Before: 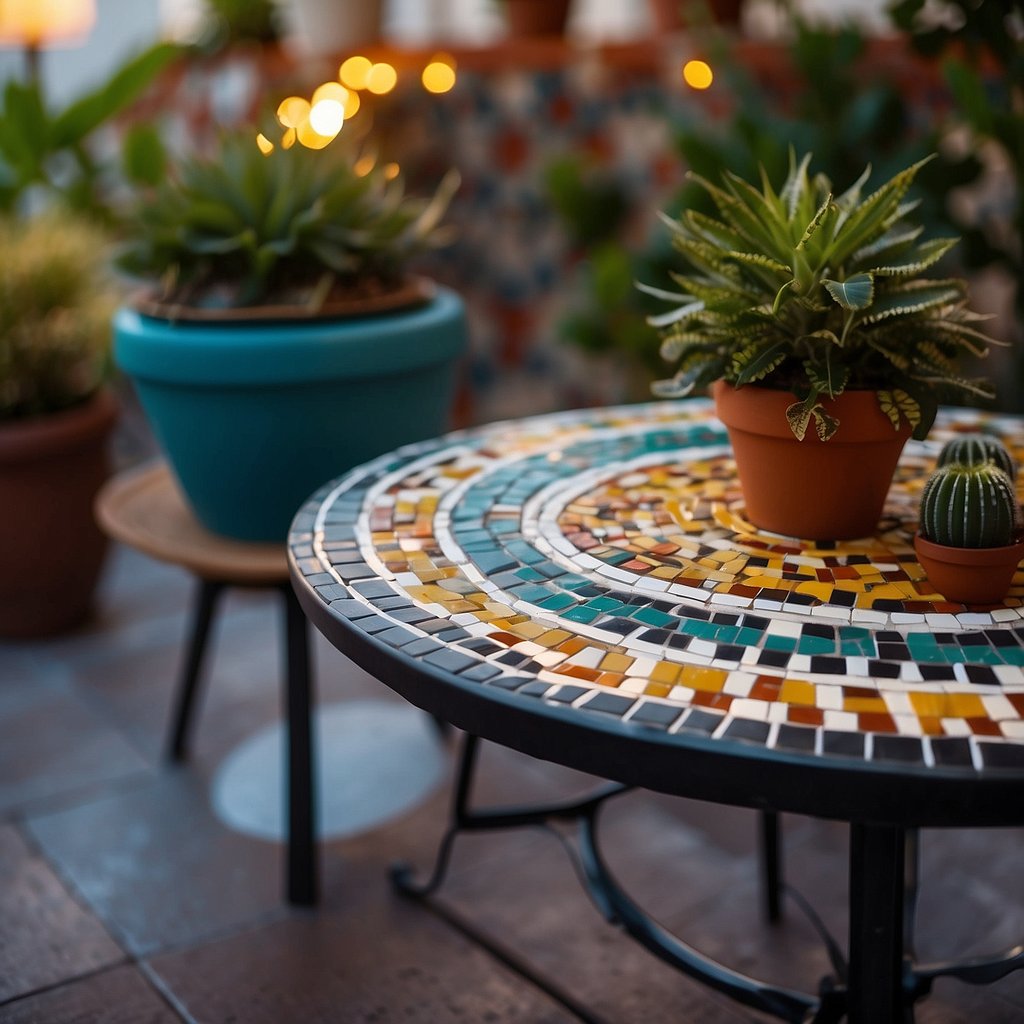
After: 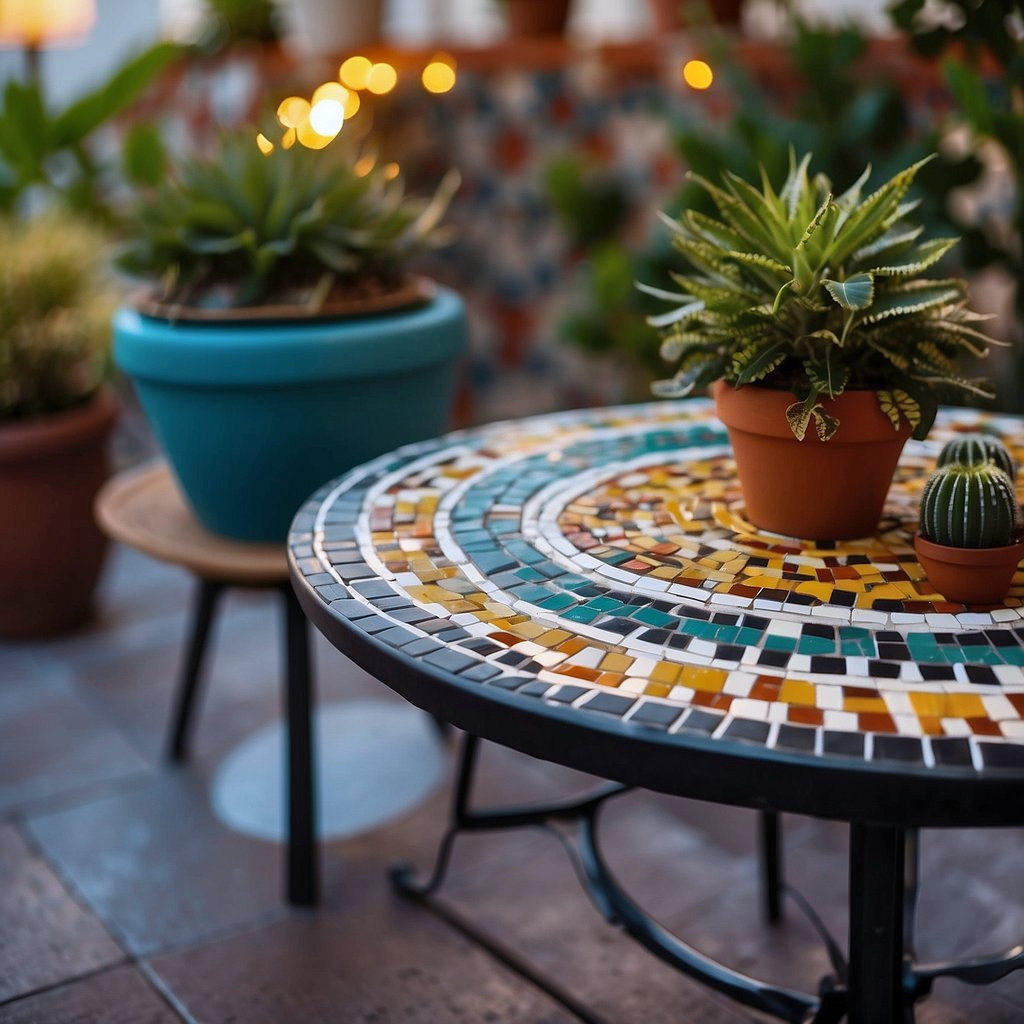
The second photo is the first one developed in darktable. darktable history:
shadows and highlights: white point adjustment 0.05, highlights color adjustment 55.9%, soften with gaussian
white balance: red 0.976, blue 1.04
base curve: exposure shift 0, preserve colors none
rotate and perspective: automatic cropping off
